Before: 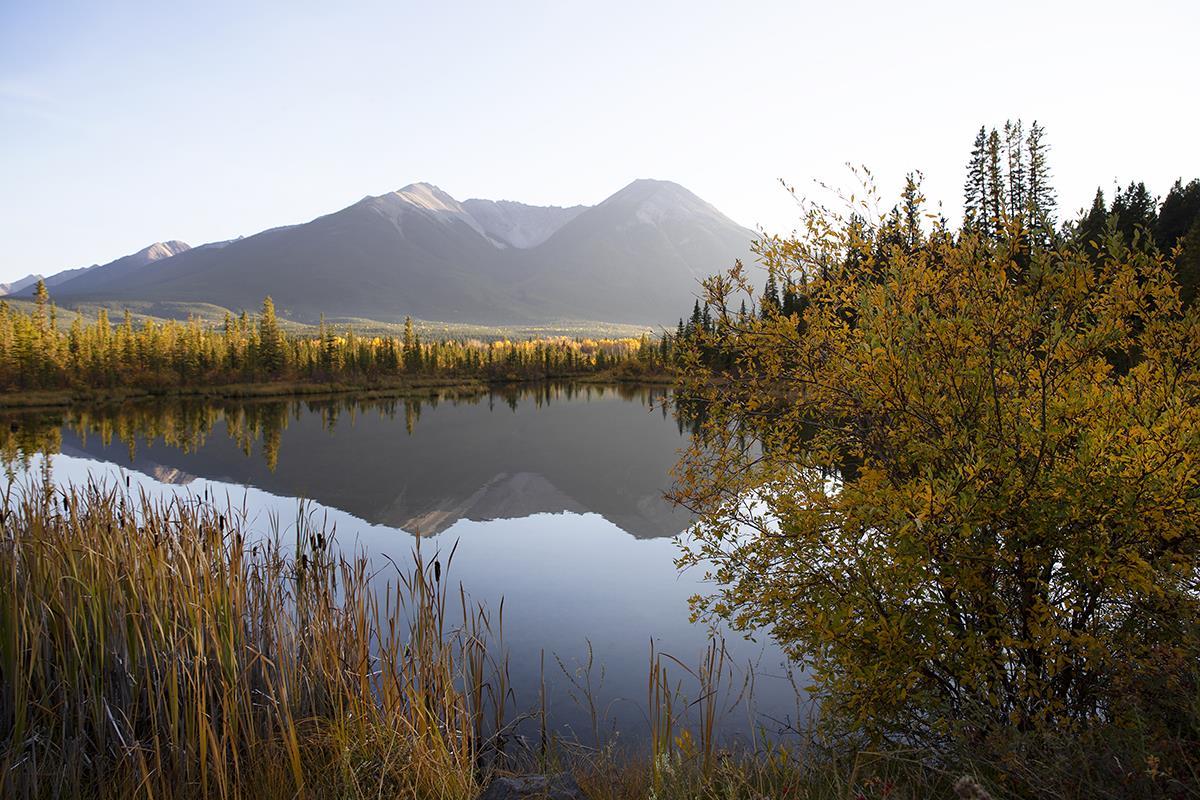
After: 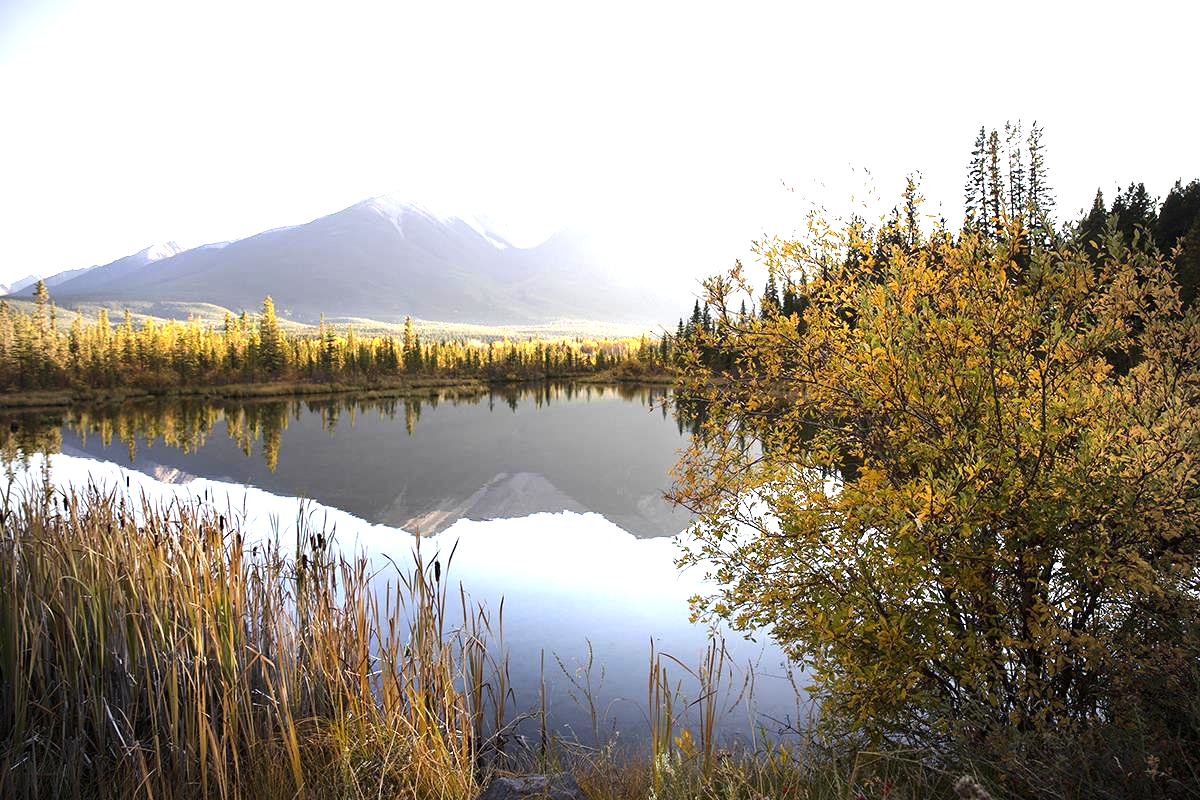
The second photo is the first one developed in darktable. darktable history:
exposure: black level correction 0, exposure 1.1 EV, compensate highlight preservation false
tone equalizer: -8 EV -0.417 EV, -7 EV -0.389 EV, -6 EV -0.333 EV, -5 EV -0.222 EV, -3 EV 0.222 EV, -2 EV 0.333 EV, -1 EV 0.389 EV, +0 EV 0.417 EV, edges refinement/feathering 500, mask exposure compensation -1.57 EV, preserve details no
vignetting: fall-off start 71.74%
